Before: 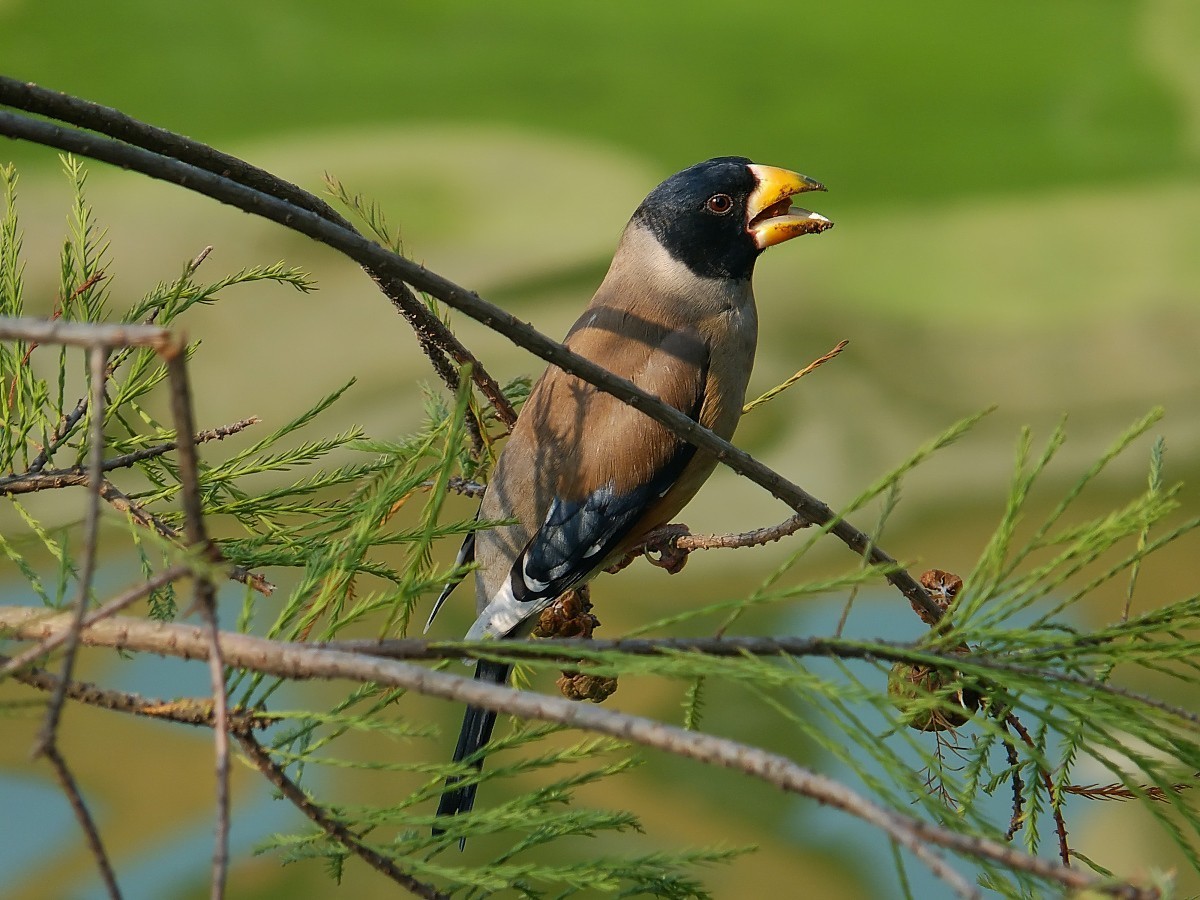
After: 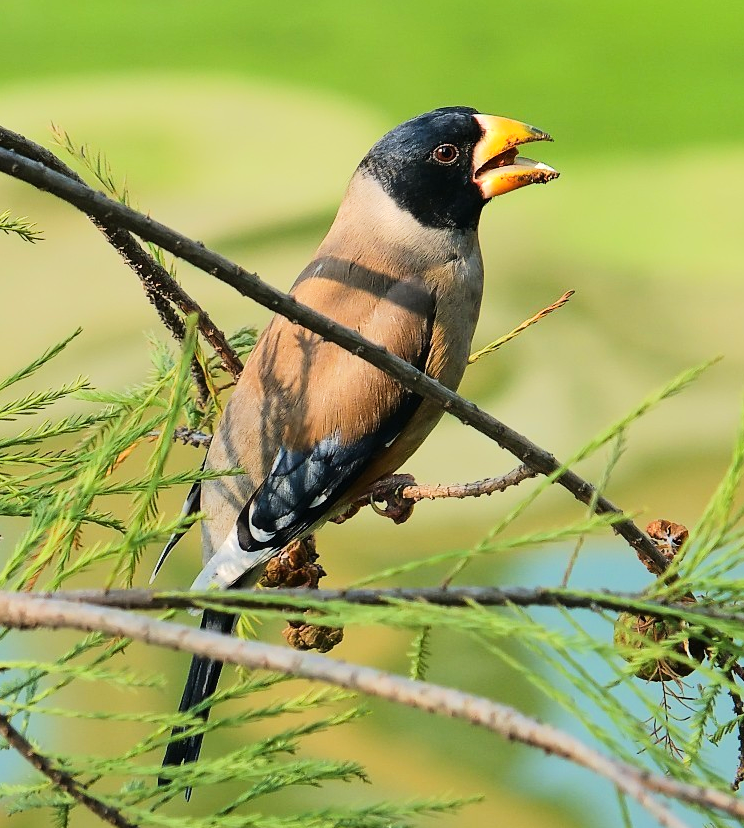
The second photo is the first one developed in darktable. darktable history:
crop and rotate: left 22.892%, top 5.648%, right 15.057%, bottom 2.288%
tone equalizer: -7 EV 0.157 EV, -6 EV 0.62 EV, -5 EV 1.16 EV, -4 EV 1.3 EV, -3 EV 1.14 EV, -2 EV 0.6 EV, -1 EV 0.154 EV, edges refinement/feathering 500, mask exposure compensation -1.57 EV, preserve details no
